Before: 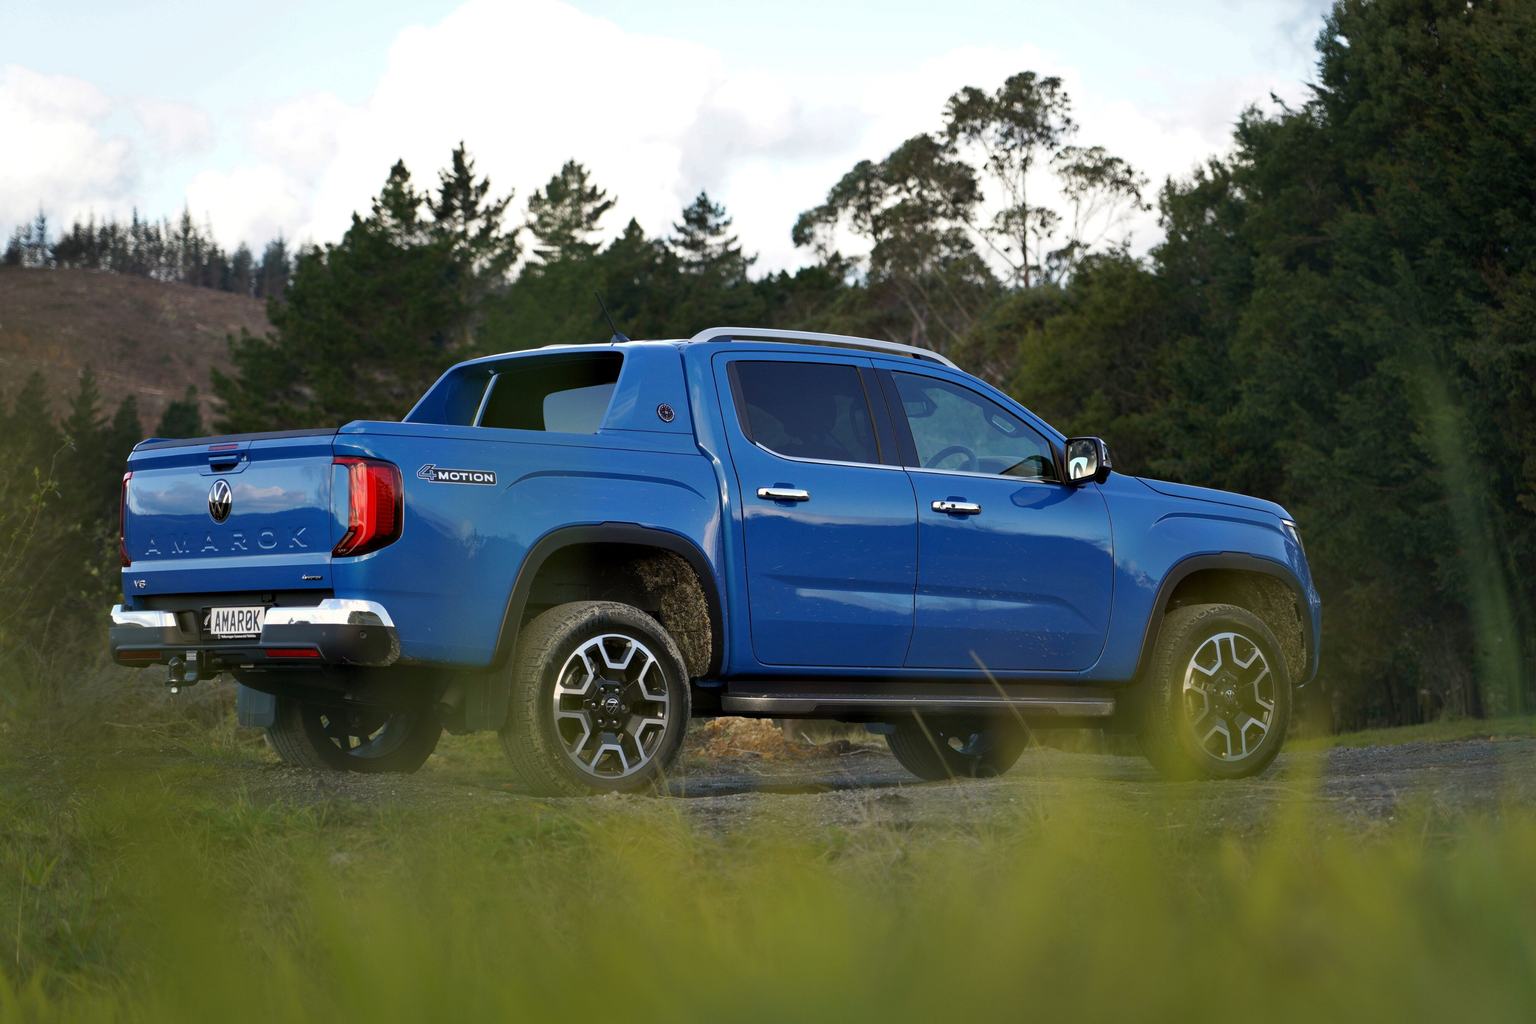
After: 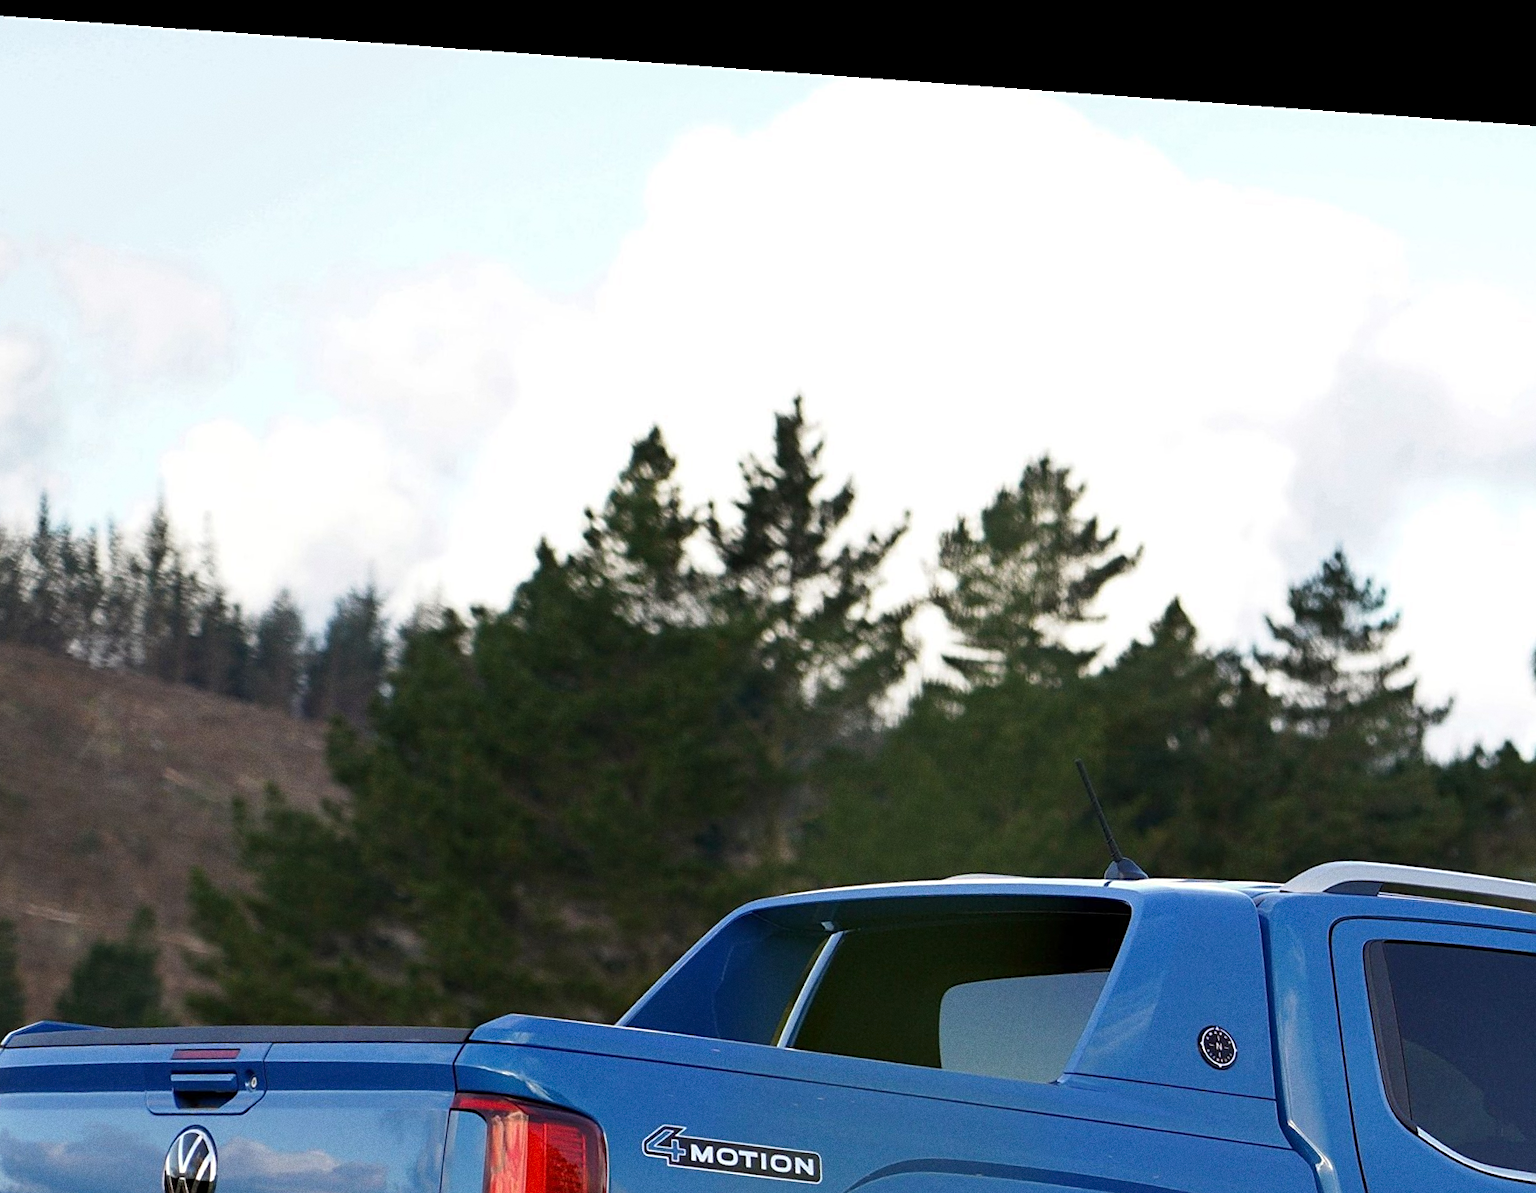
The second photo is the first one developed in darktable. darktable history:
crop and rotate: left 10.817%, top 0.062%, right 47.194%, bottom 53.626%
rotate and perspective: rotation 4.1°, automatic cropping off
sharpen: on, module defaults
shadows and highlights: radius 331.84, shadows 53.55, highlights -100, compress 94.63%, highlights color adjustment 73.23%, soften with gaussian
grain: coarseness 0.09 ISO
